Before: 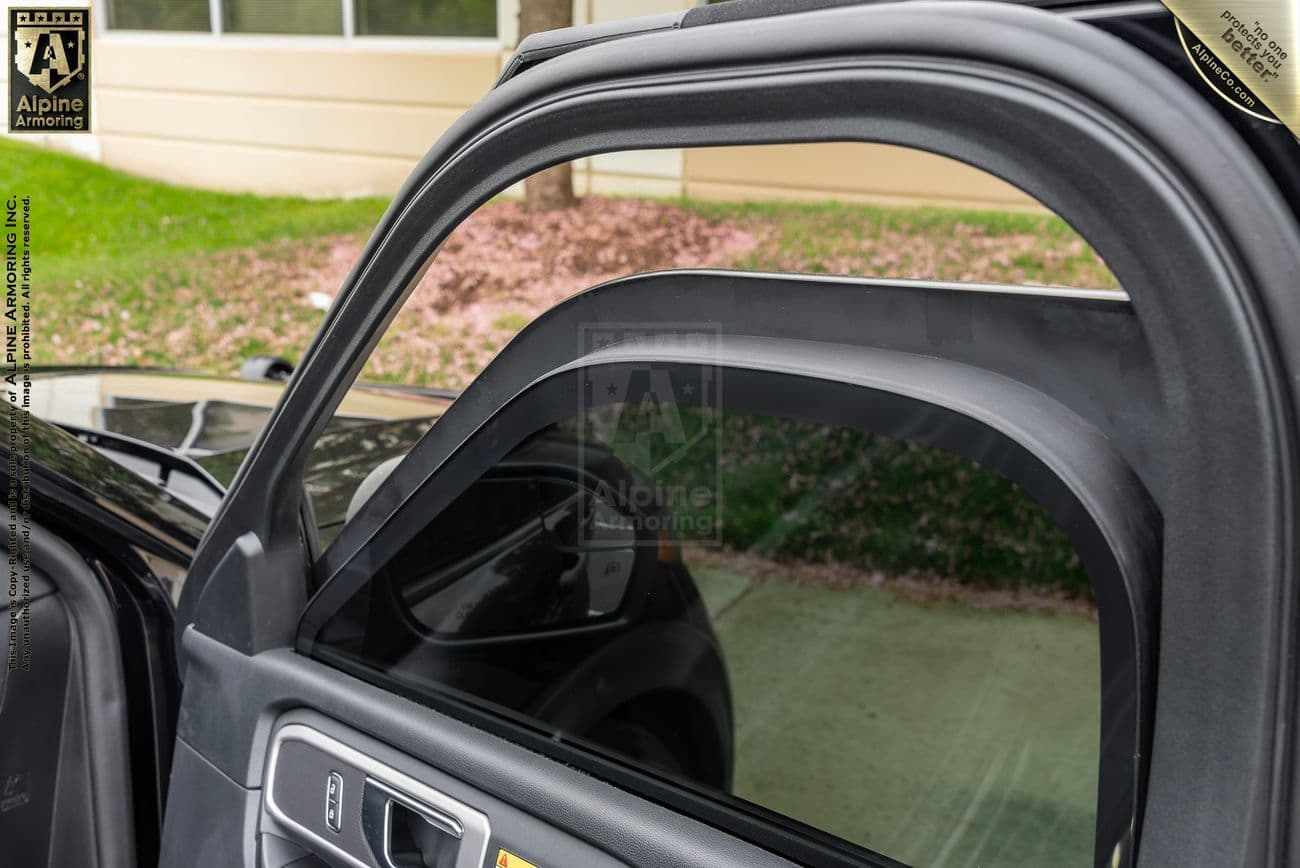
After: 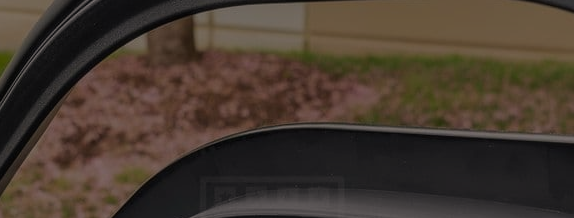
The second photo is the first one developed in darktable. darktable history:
exposure: exposure -2.384 EV, compensate exposure bias true, compensate highlight preservation false
crop: left 29.108%, top 16.832%, right 26.713%, bottom 57.983%
color correction: highlights a* 5.73, highlights b* 4.79
